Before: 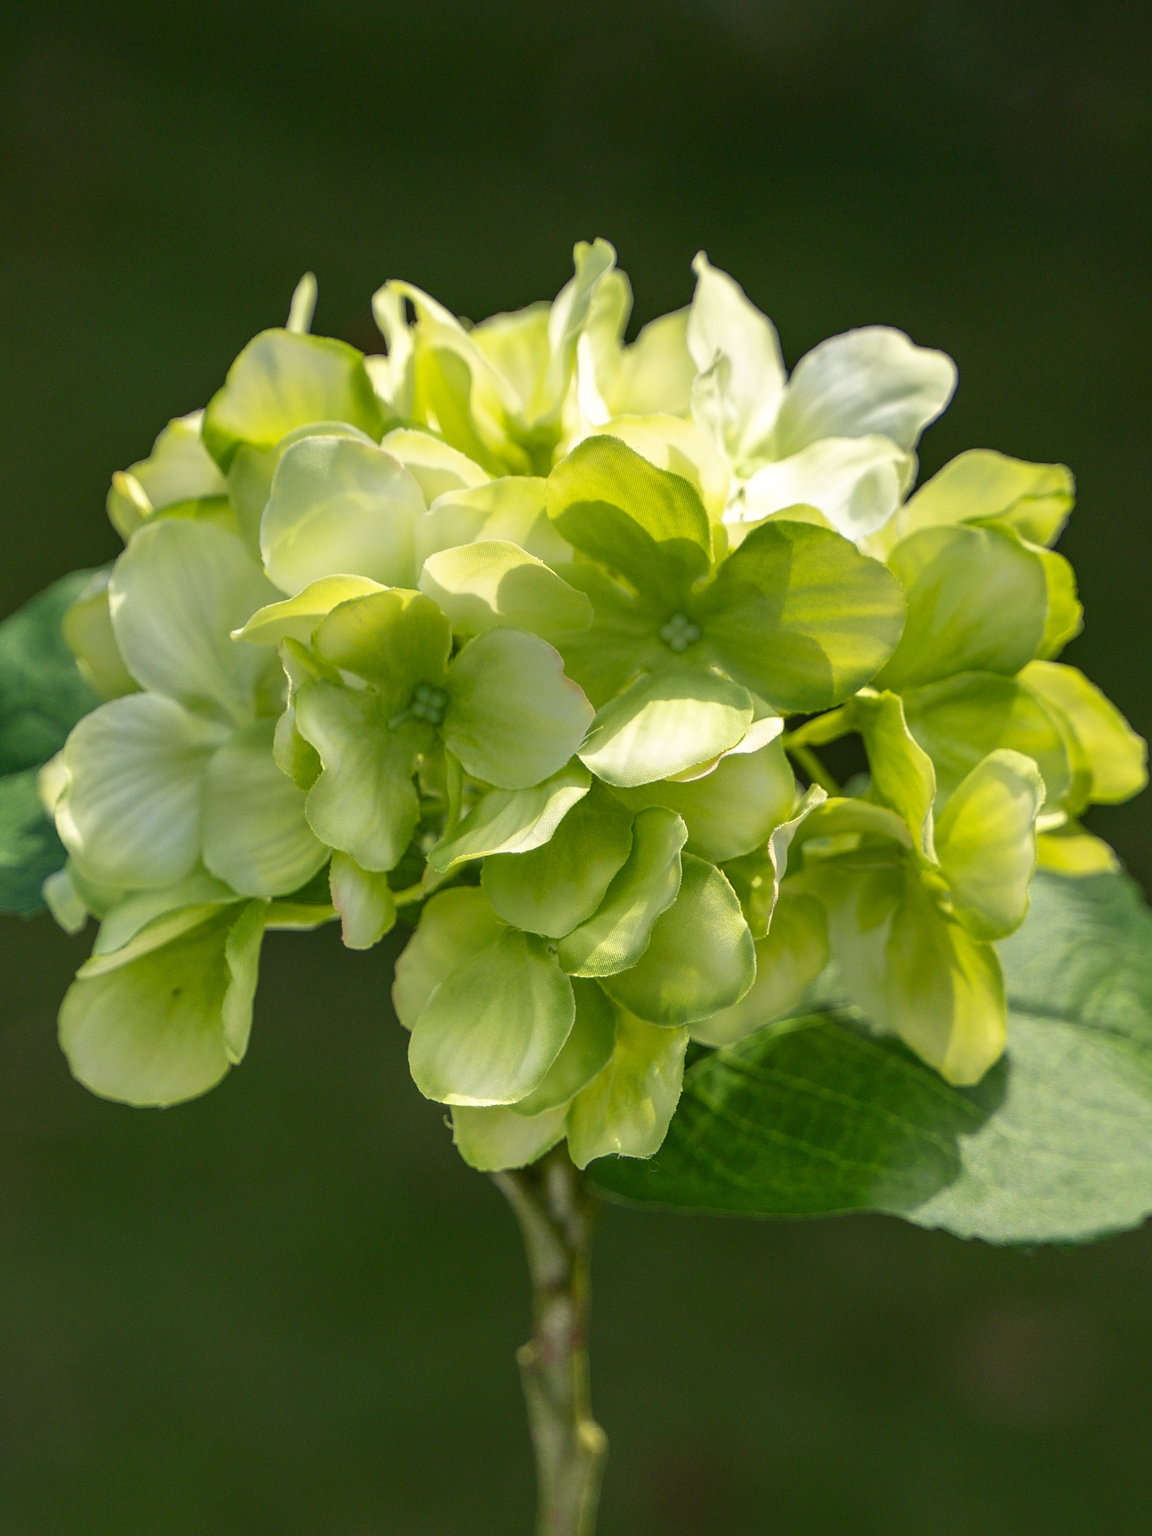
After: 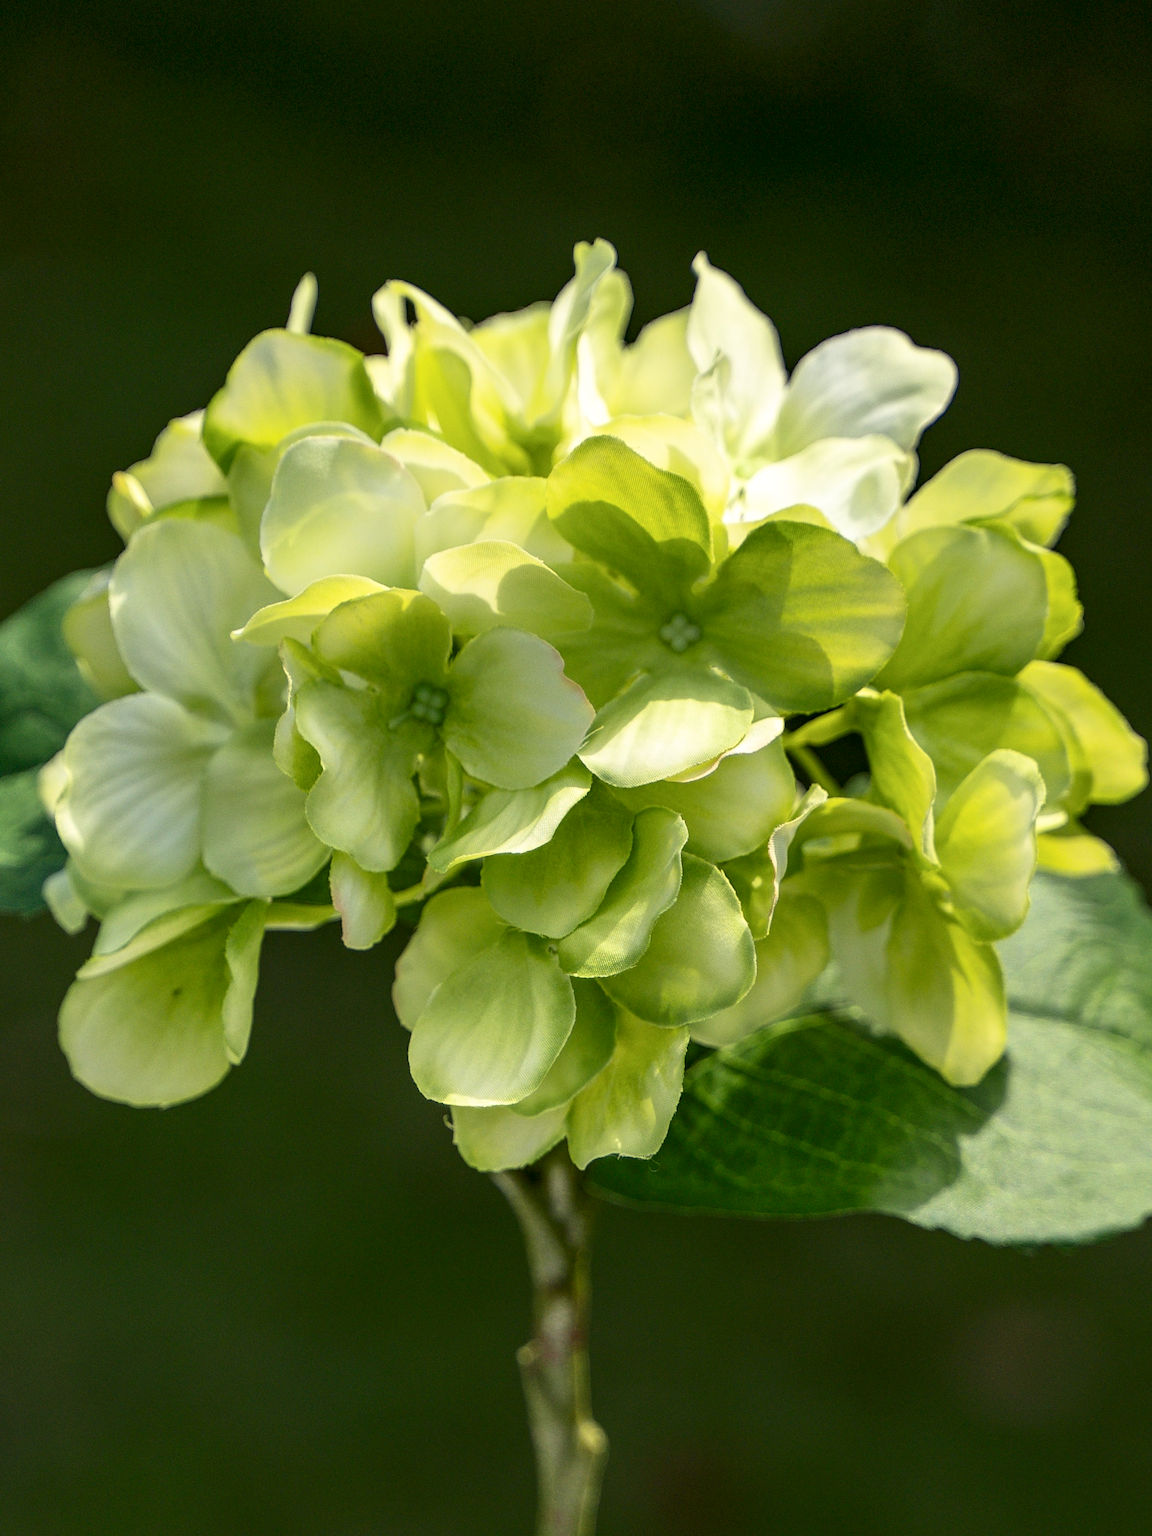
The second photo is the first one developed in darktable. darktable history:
tone curve: curves: ch0 [(0, 0) (0.118, 0.034) (0.182, 0.124) (0.265, 0.214) (0.504, 0.508) (0.783, 0.825) (1, 1)], color space Lab, independent channels, preserve colors none
